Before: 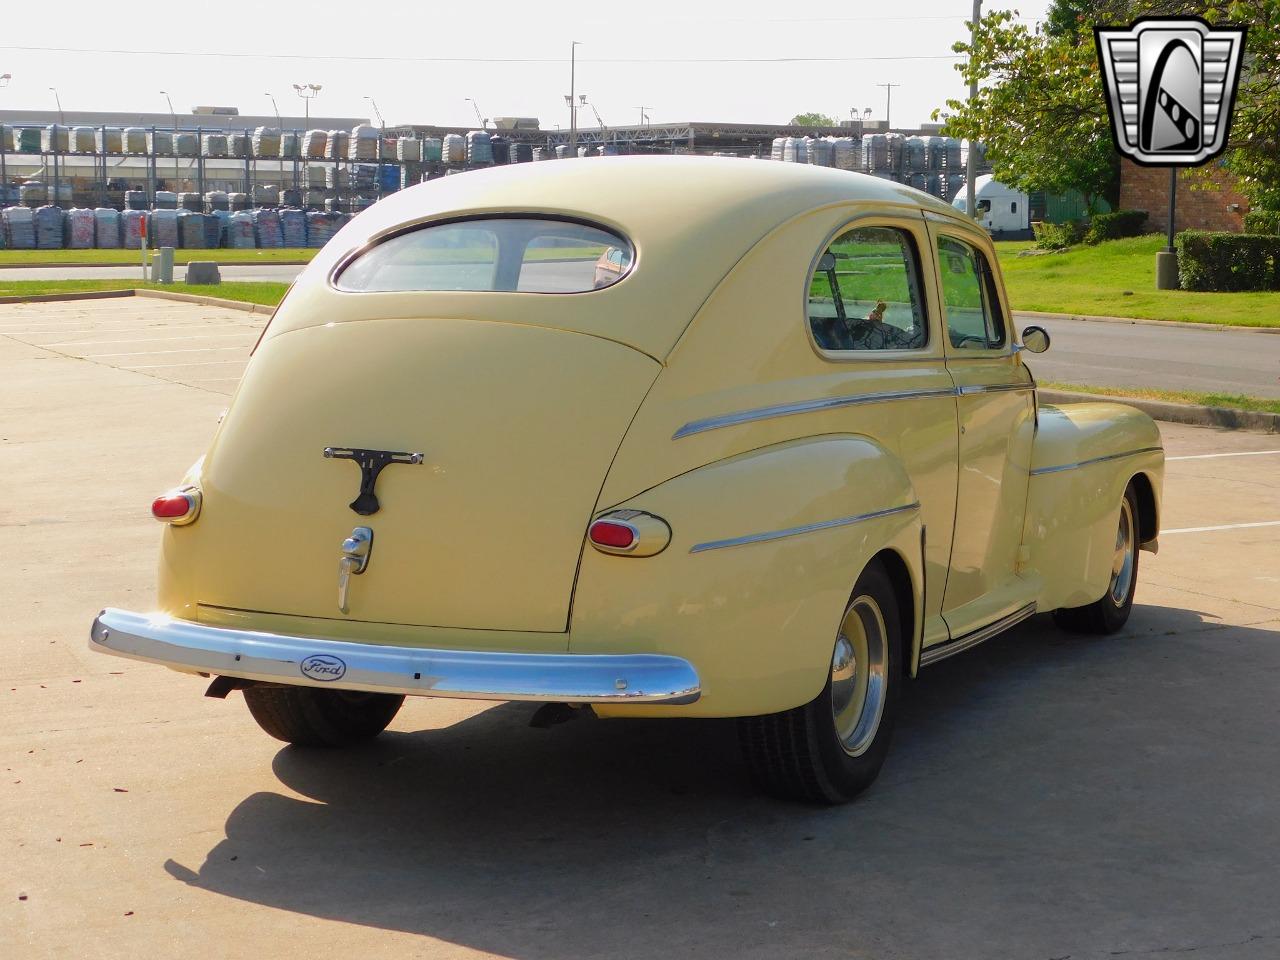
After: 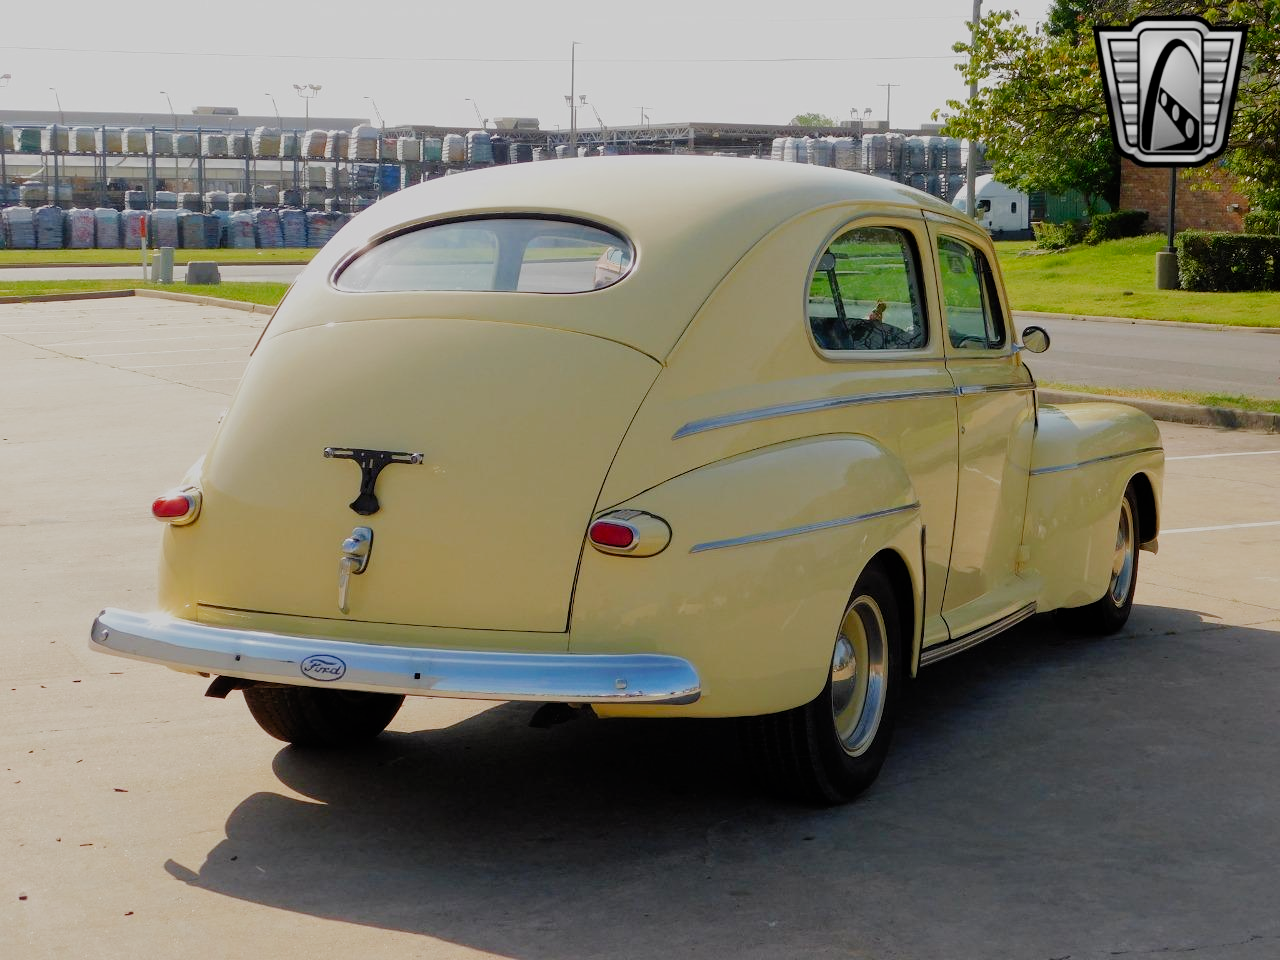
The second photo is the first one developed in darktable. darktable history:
filmic rgb: black relative exposure -7.65 EV, white relative exposure 4.56 EV, threshold 3.05 EV, hardness 3.61, add noise in highlights 0.001, preserve chrominance no, color science v3 (2019), use custom middle-gray values true, contrast in highlights soft, enable highlight reconstruction true
